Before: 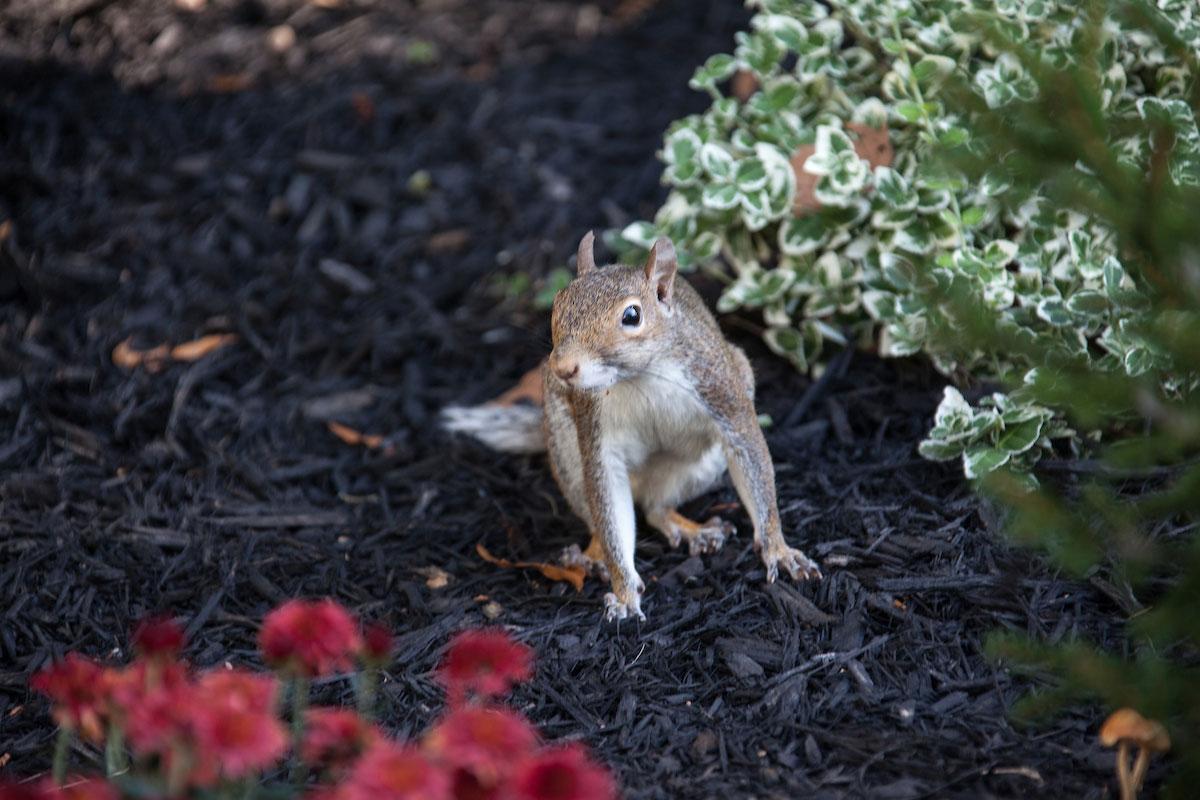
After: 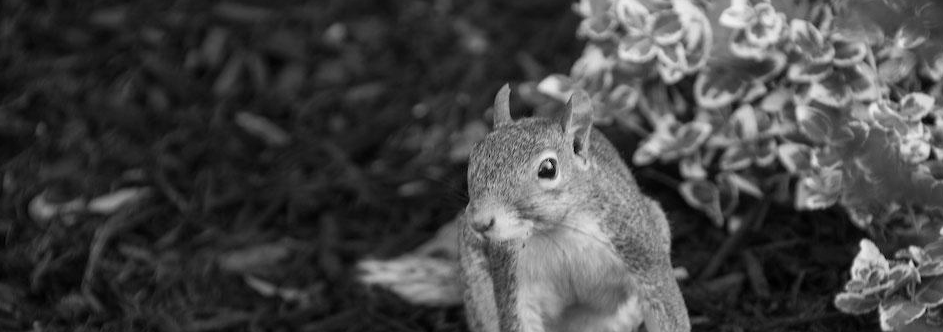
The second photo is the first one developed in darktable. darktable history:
crop: left 7.036%, top 18.398%, right 14.379%, bottom 40.043%
monochrome: a -74.22, b 78.2
